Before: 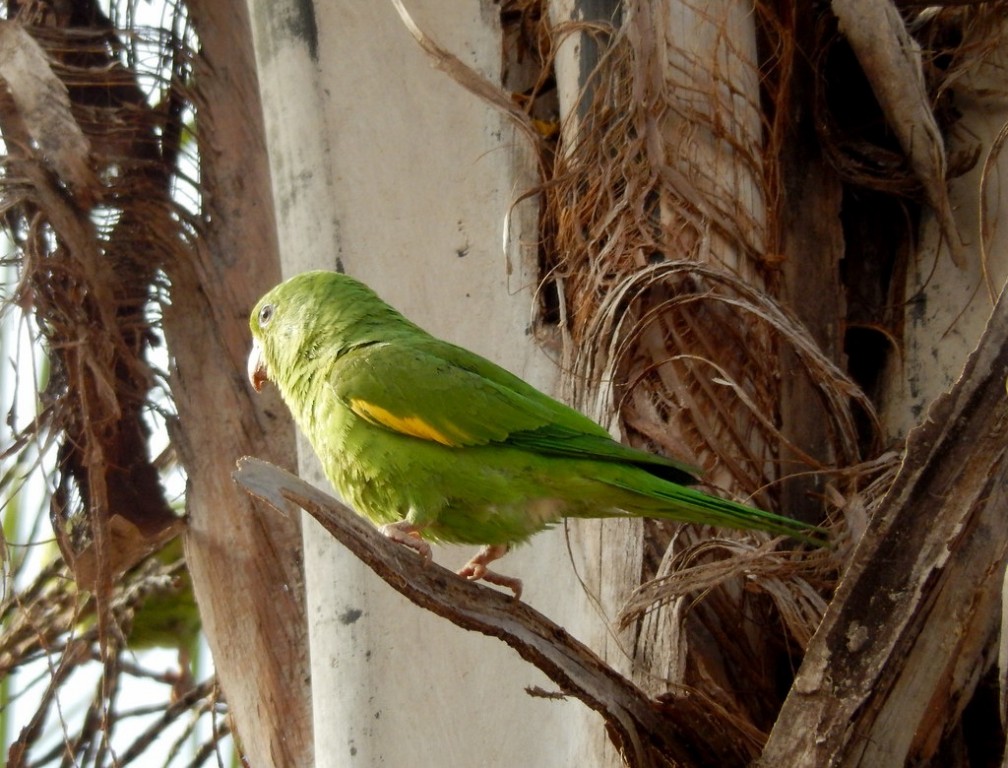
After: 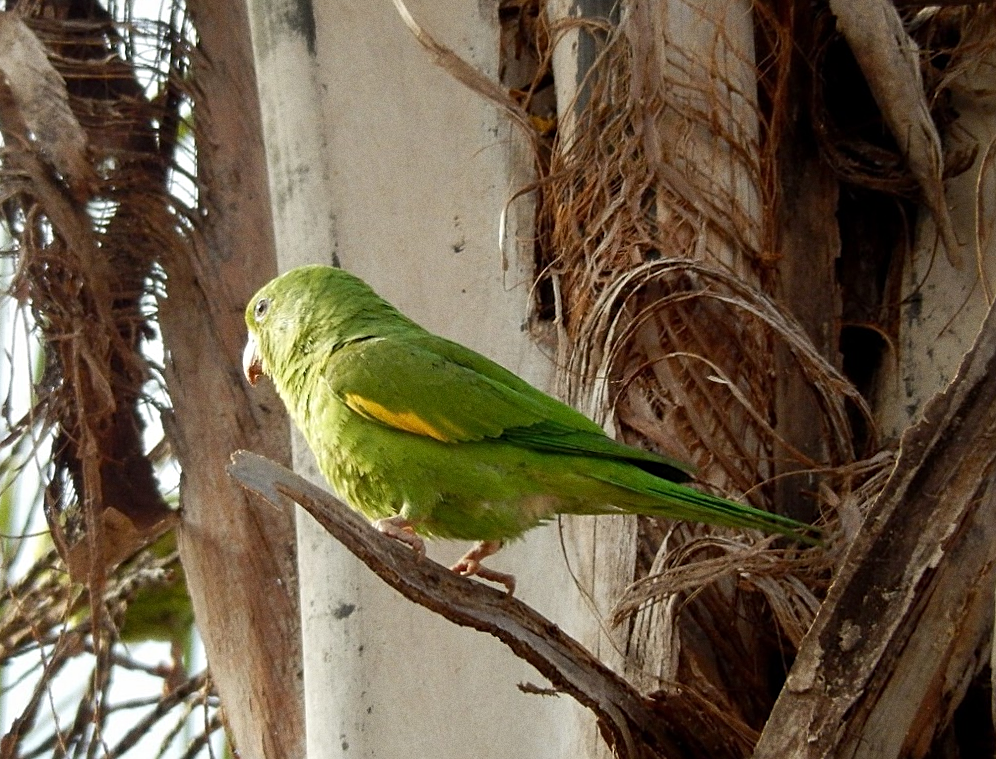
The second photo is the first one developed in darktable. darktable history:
sharpen: on, module defaults
tone equalizer: on, module defaults
grain: coarseness 0.09 ISO
crop and rotate: angle -0.5°
